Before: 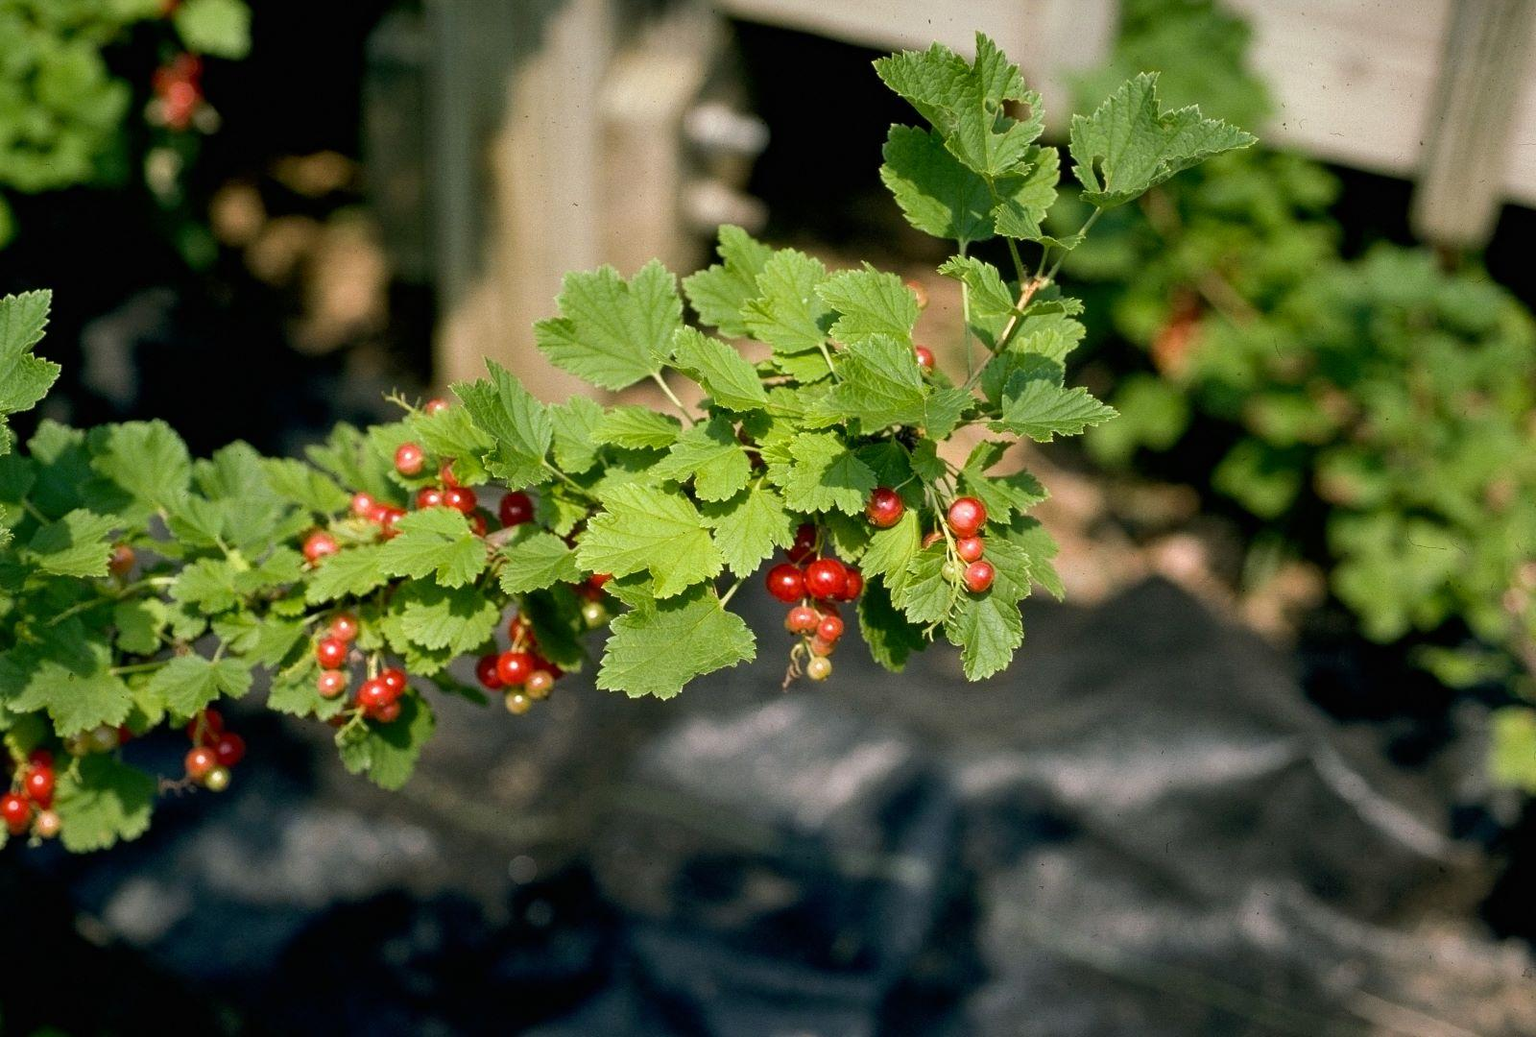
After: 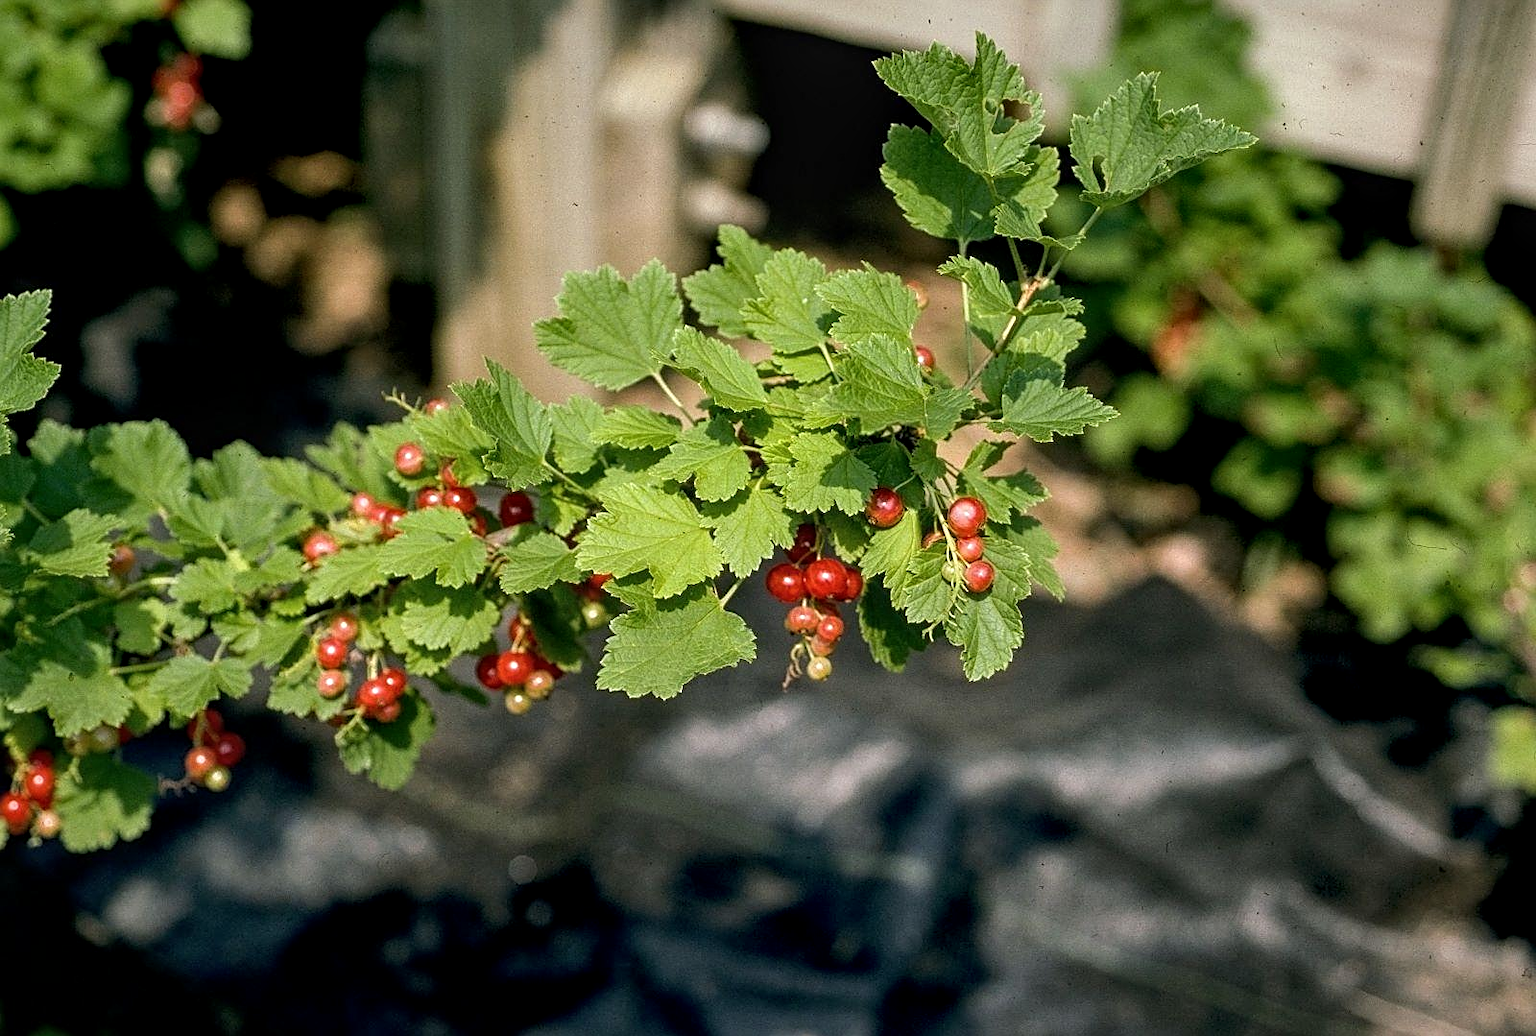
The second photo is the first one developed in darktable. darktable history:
local contrast: on, module defaults
contrast brightness saturation: saturation -0.05
sharpen: on, module defaults
exposure: exposure -0.021 EV, compensate highlight preservation false
